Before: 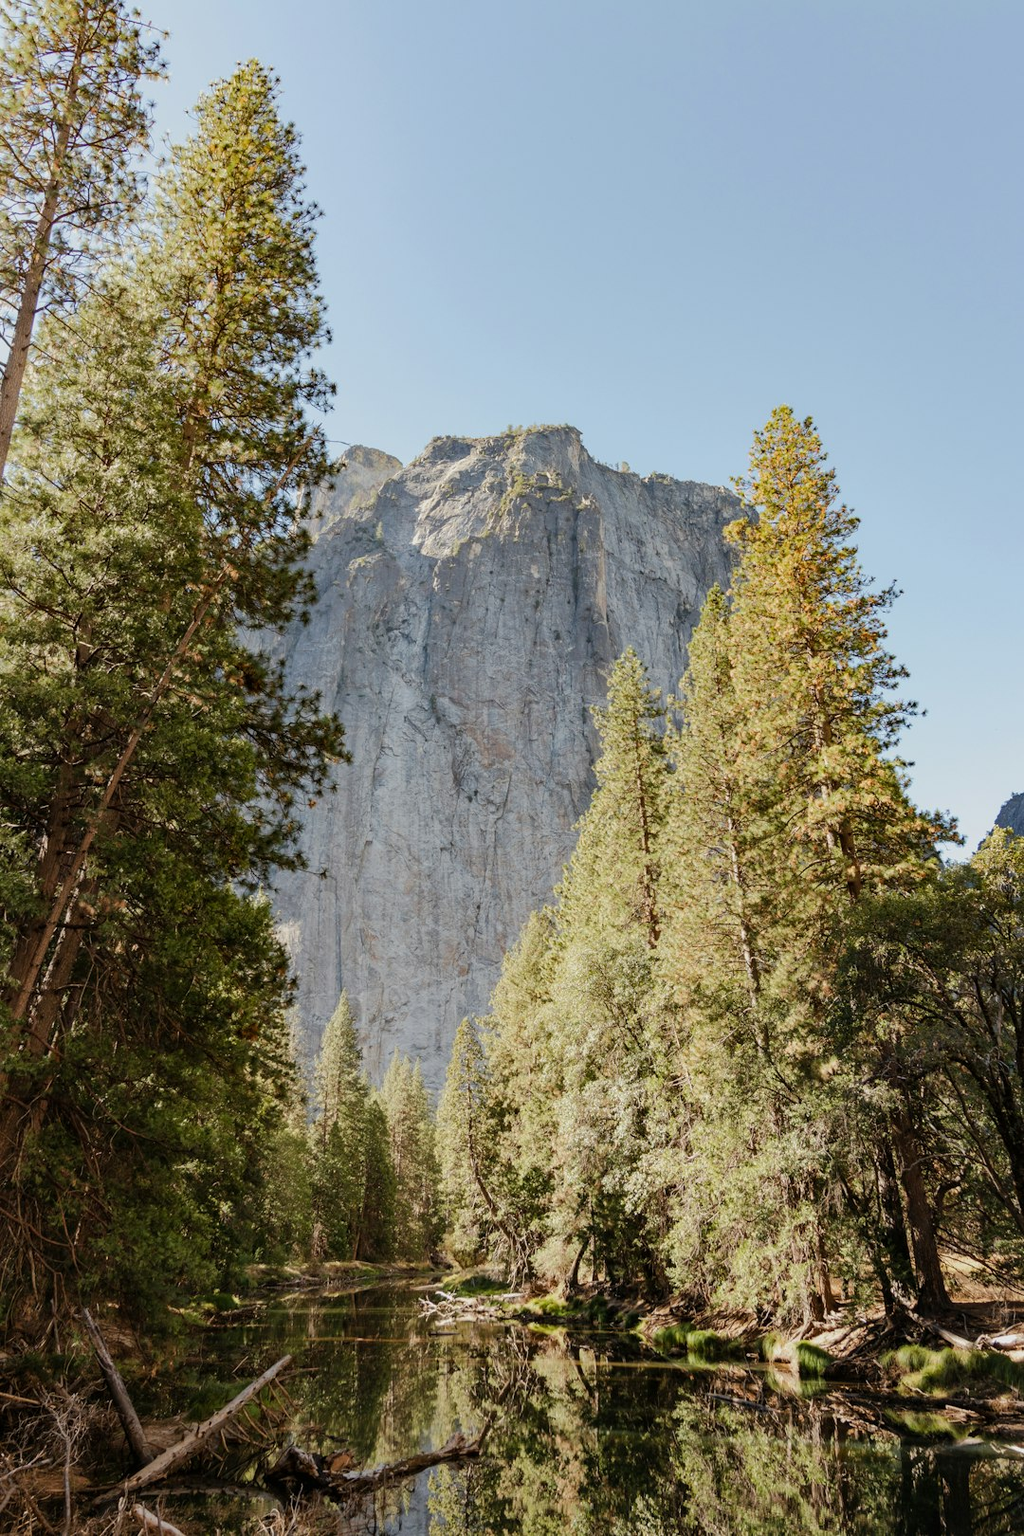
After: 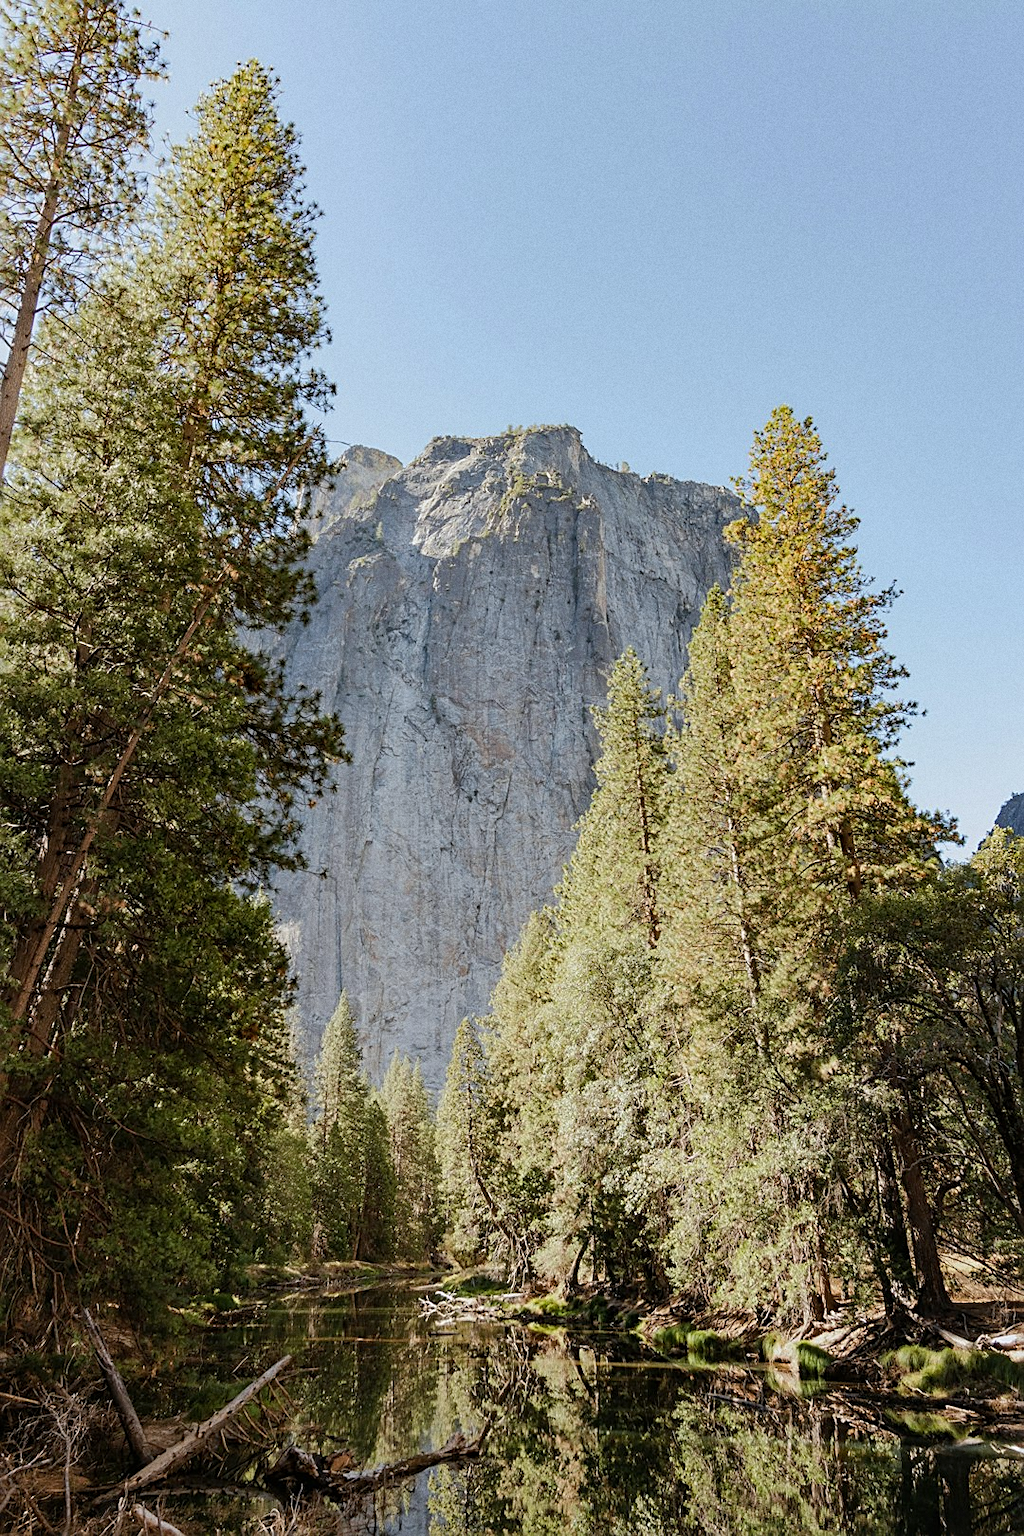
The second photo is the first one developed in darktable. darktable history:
sharpen: on, module defaults
grain: coarseness 0.09 ISO
white balance: red 0.98, blue 1.034
